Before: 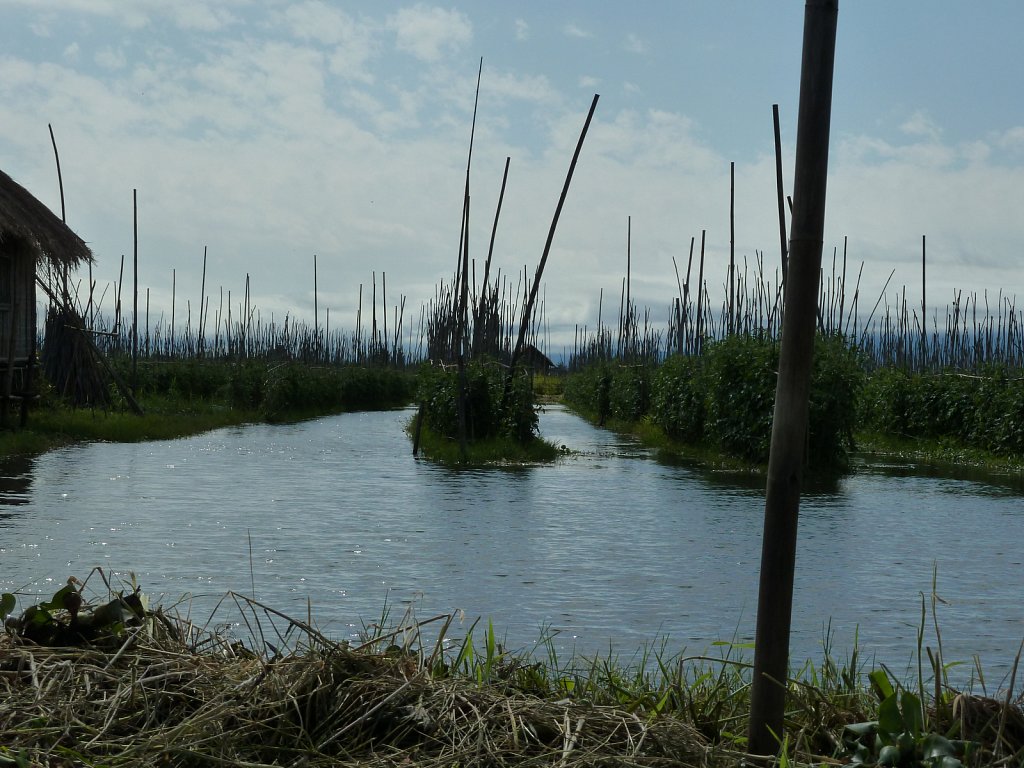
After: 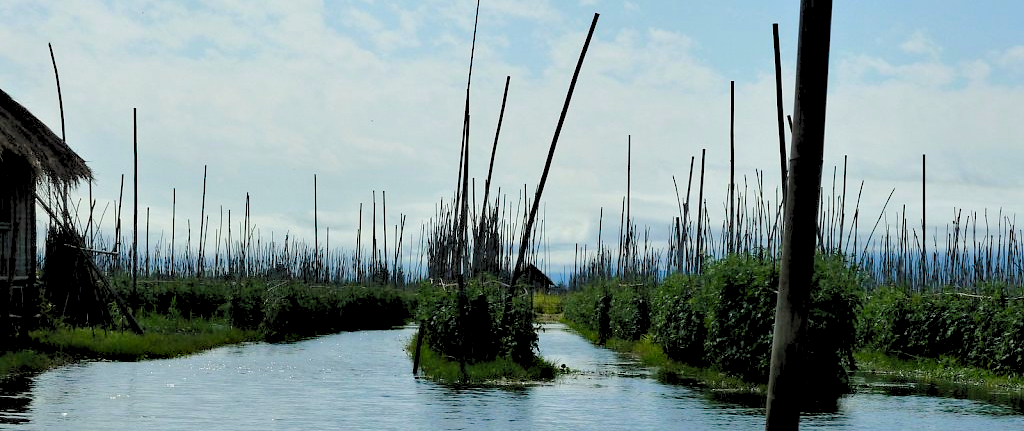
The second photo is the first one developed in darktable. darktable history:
crop and rotate: top 10.605%, bottom 33.274%
haze removal: compatibility mode true, adaptive false
levels: levels [0.072, 0.414, 0.976]
